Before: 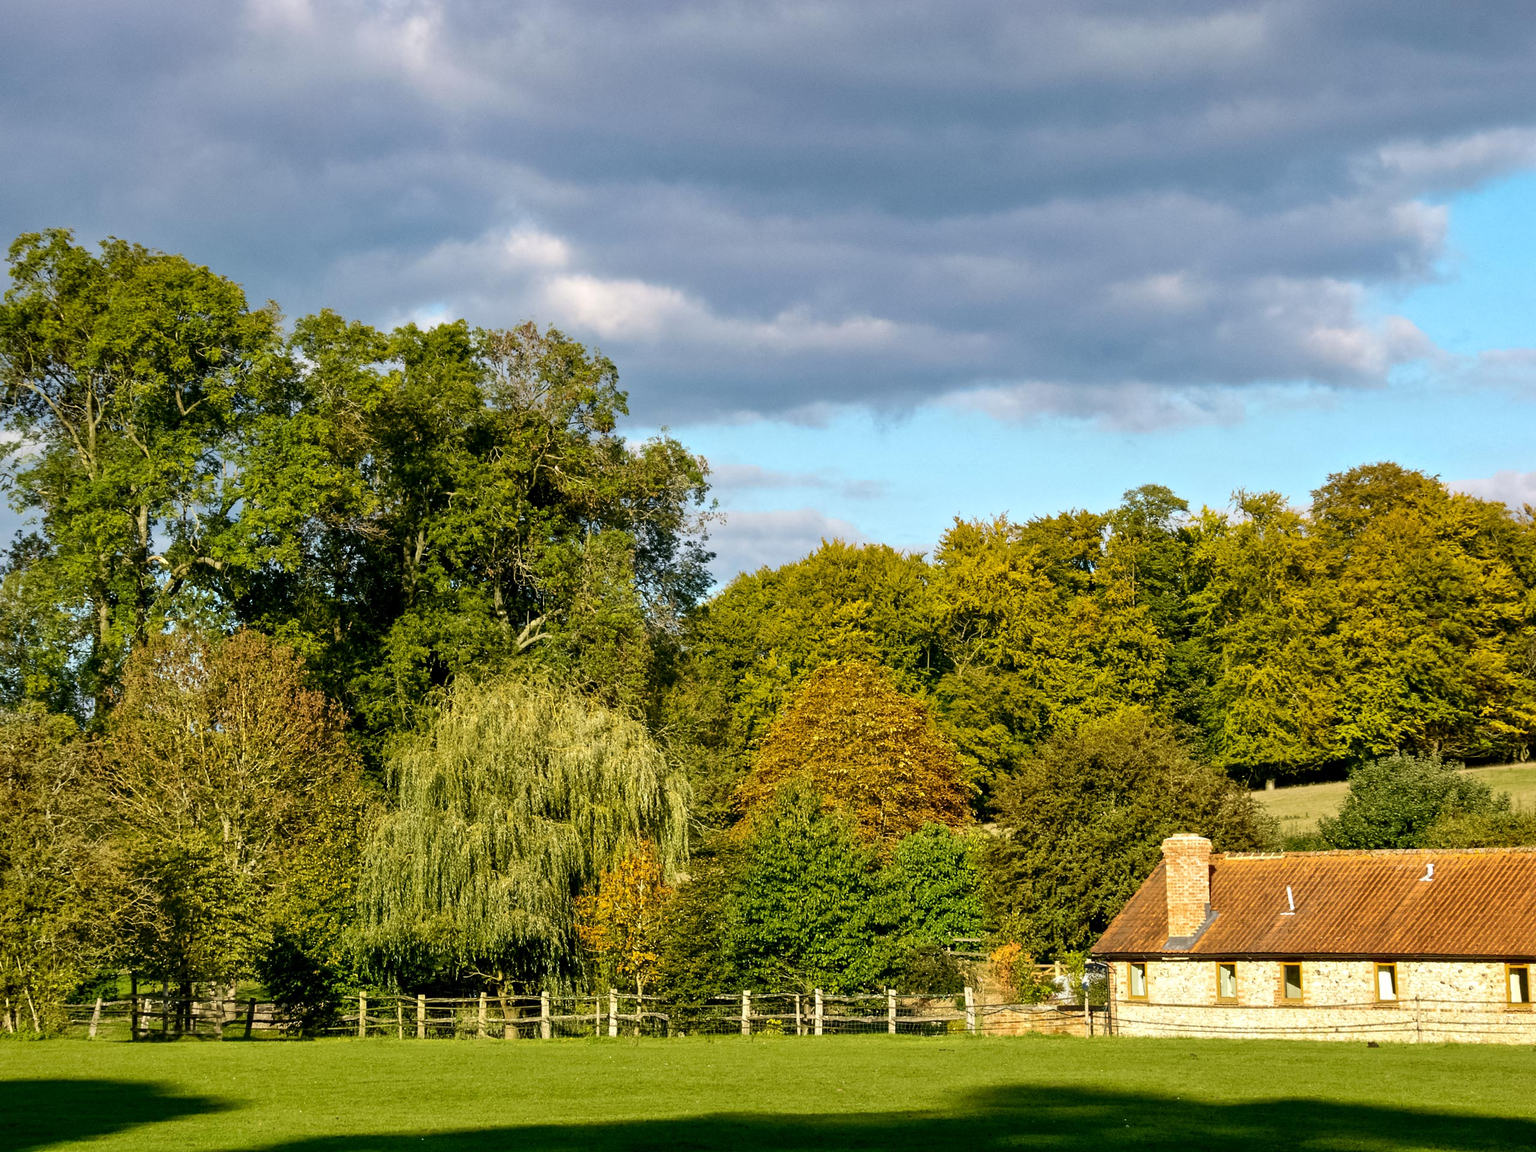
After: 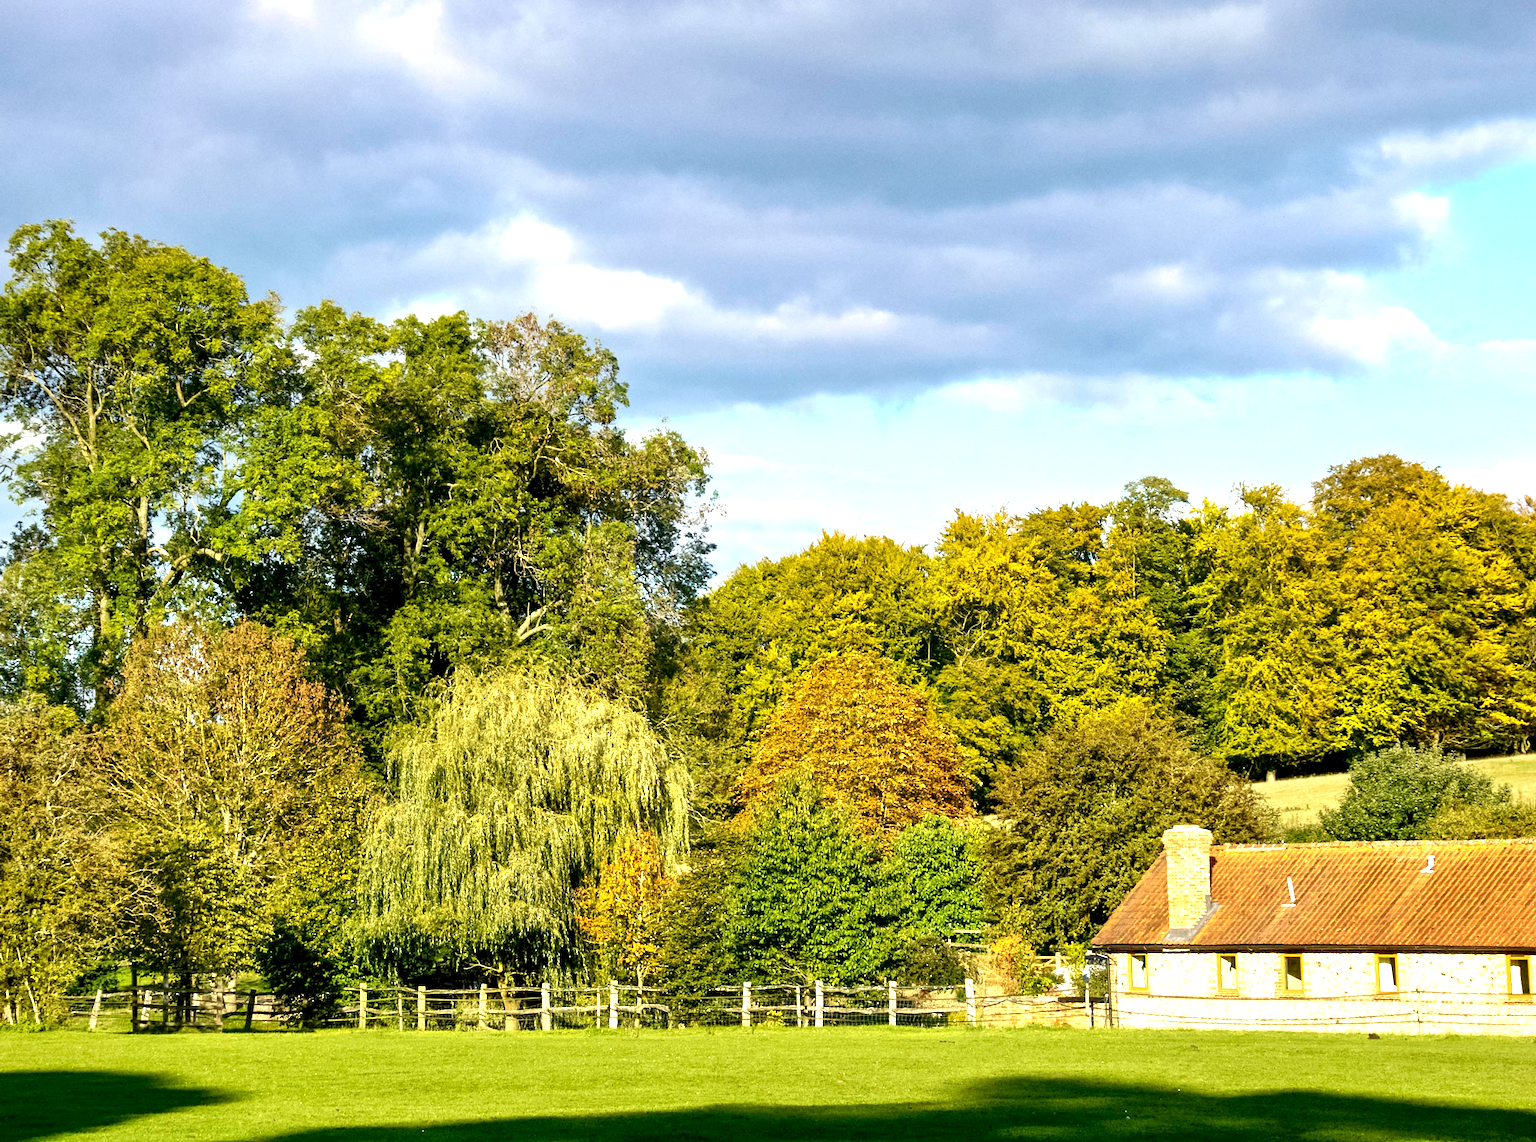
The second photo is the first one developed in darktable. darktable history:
crop: top 0.79%, right 0.013%
exposure: black level correction 0.001, exposure 0.955 EV, compensate exposure bias true, compensate highlight preservation false
